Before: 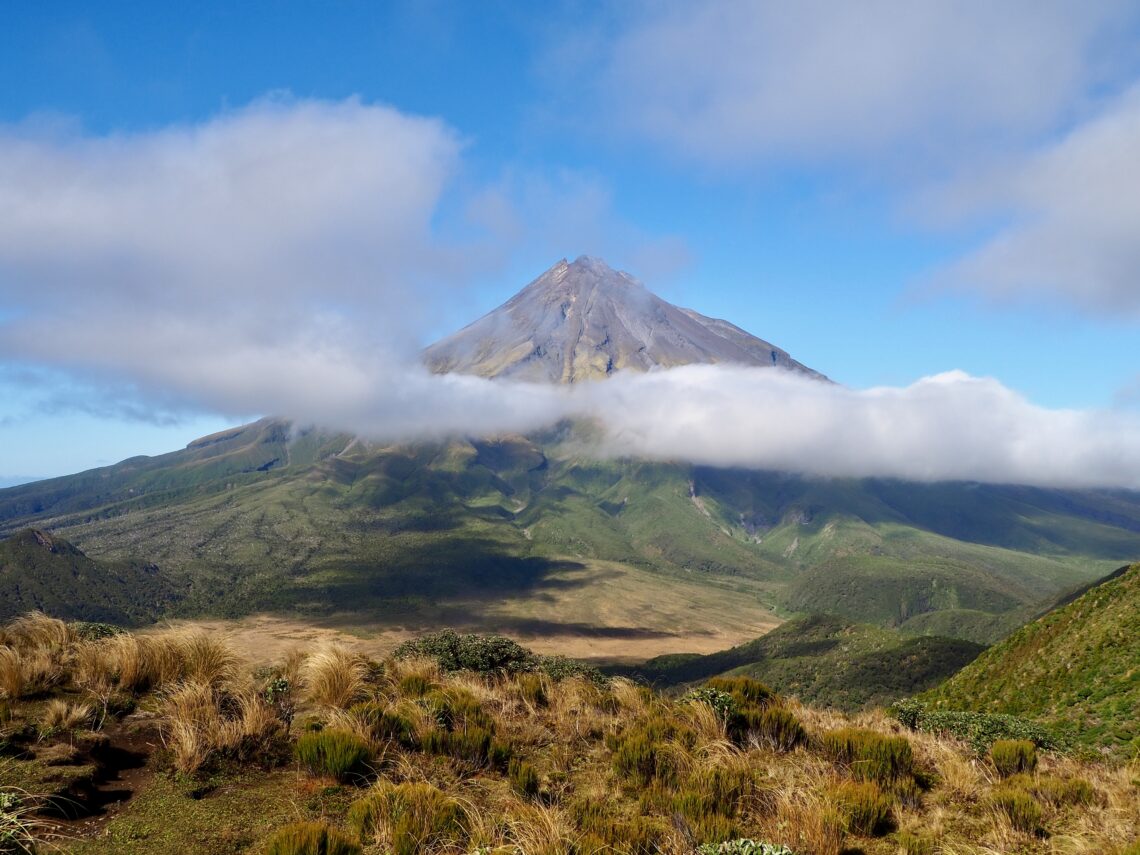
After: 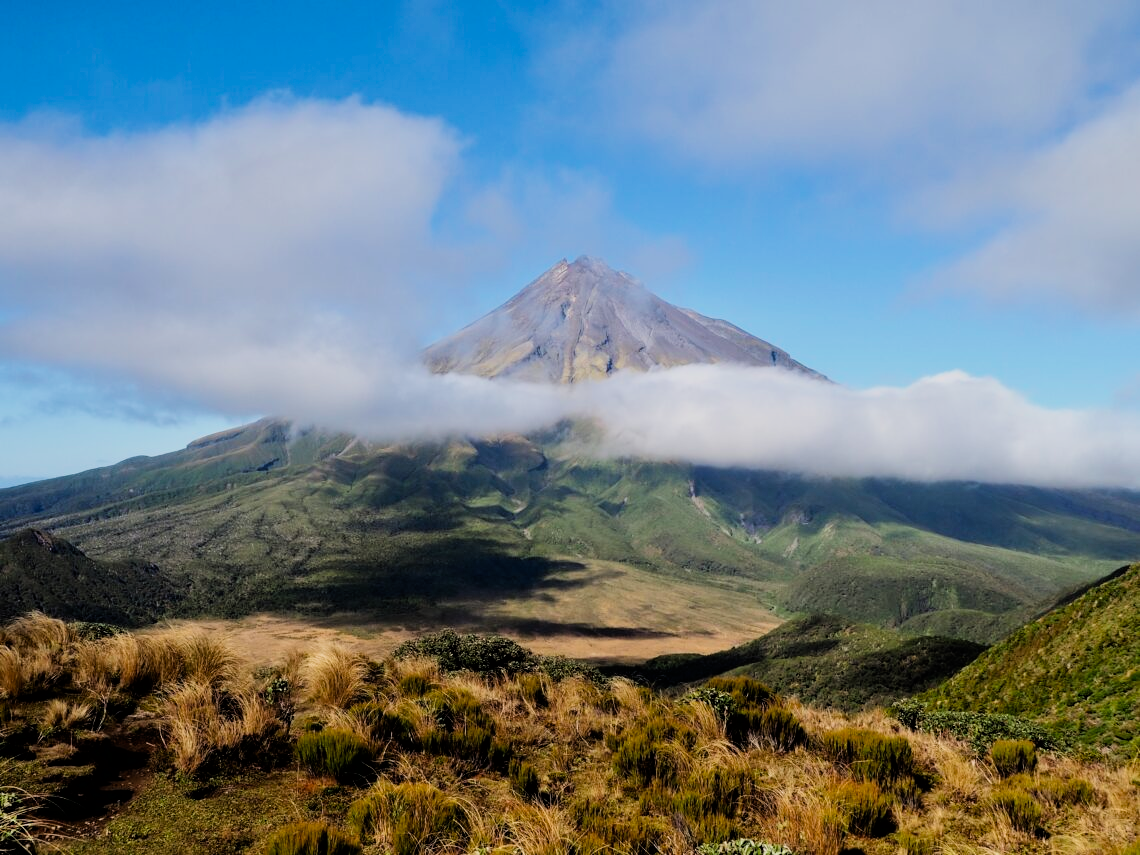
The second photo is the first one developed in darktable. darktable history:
filmic rgb: black relative exposure -5.1 EV, white relative exposure 3.97 EV, hardness 2.91, contrast 1.3, highlights saturation mix -9.45%
